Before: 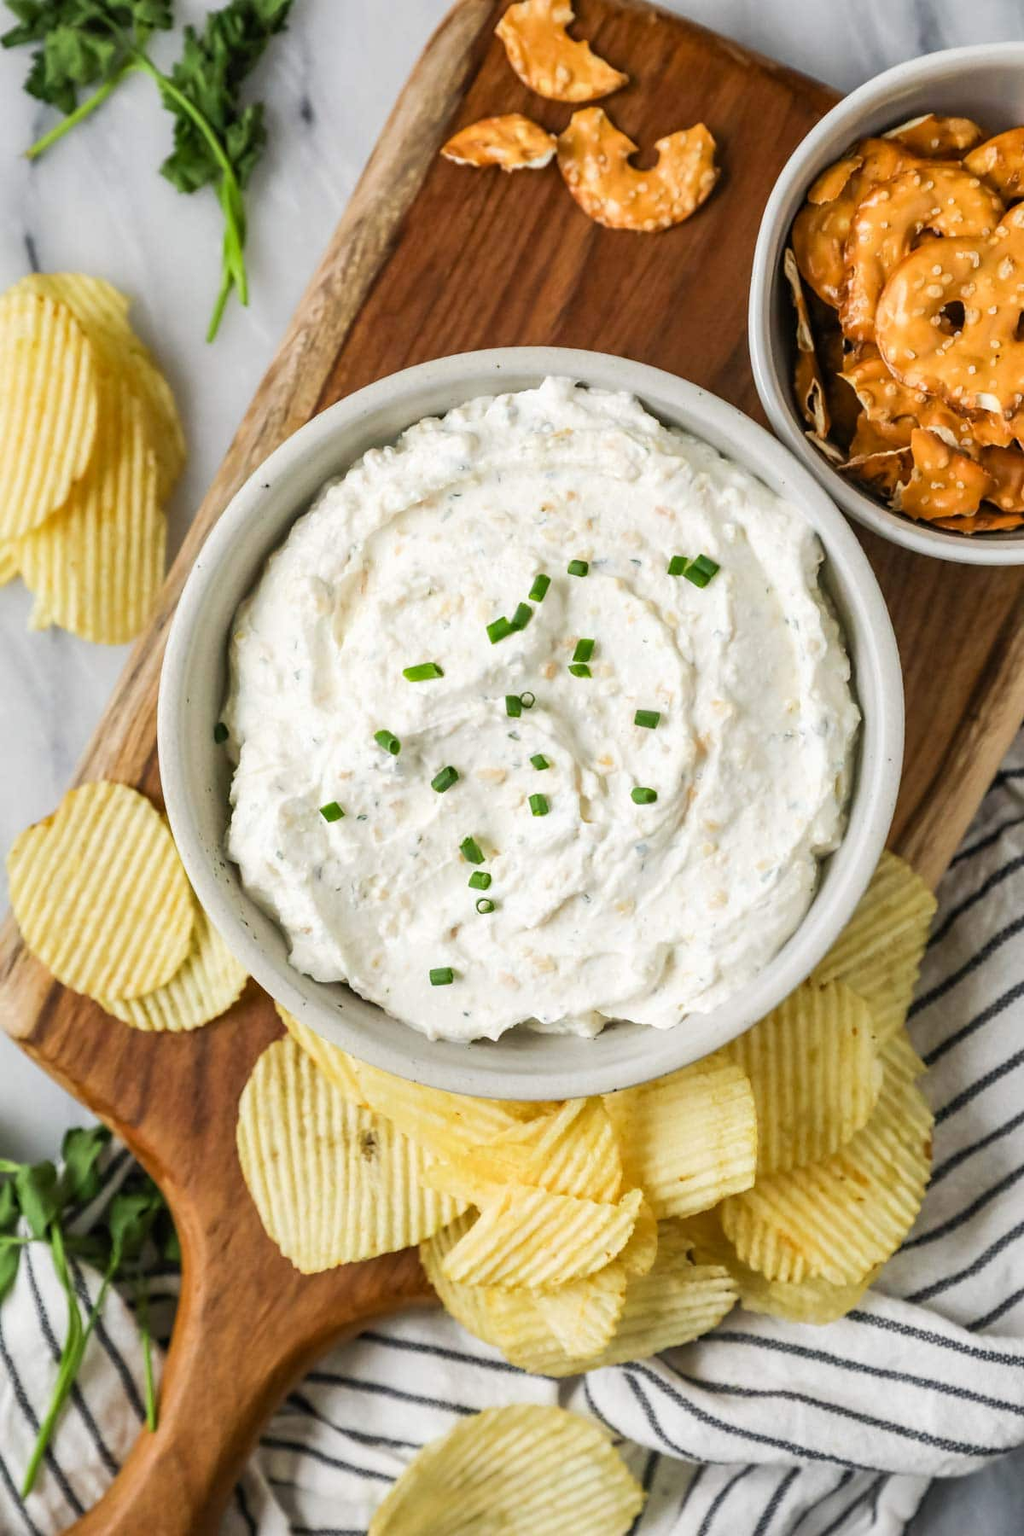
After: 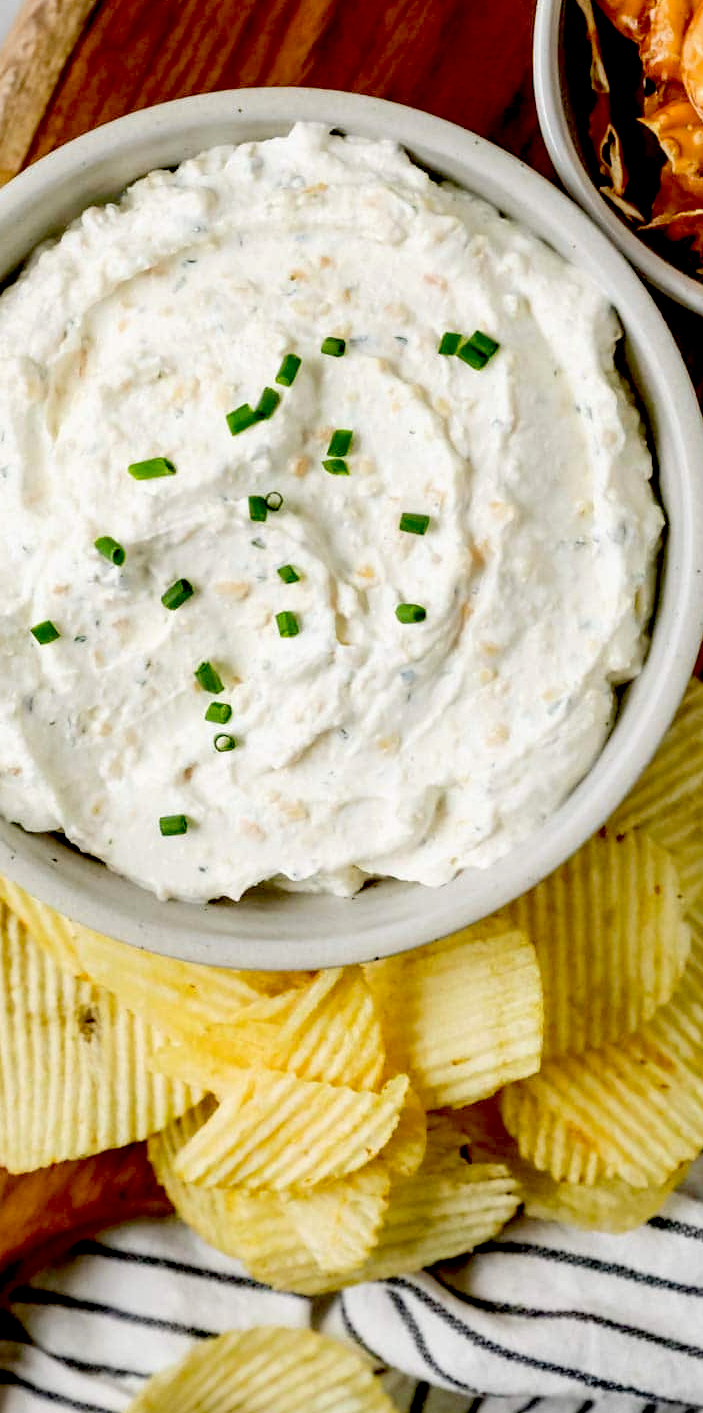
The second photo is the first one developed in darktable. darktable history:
exposure: black level correction 0.056, exposure -0.033 EV, compensate highlight preservation false
crop and rotate: left 28.679%, top 17.723%, right 12.666%, bottom 3.73%
